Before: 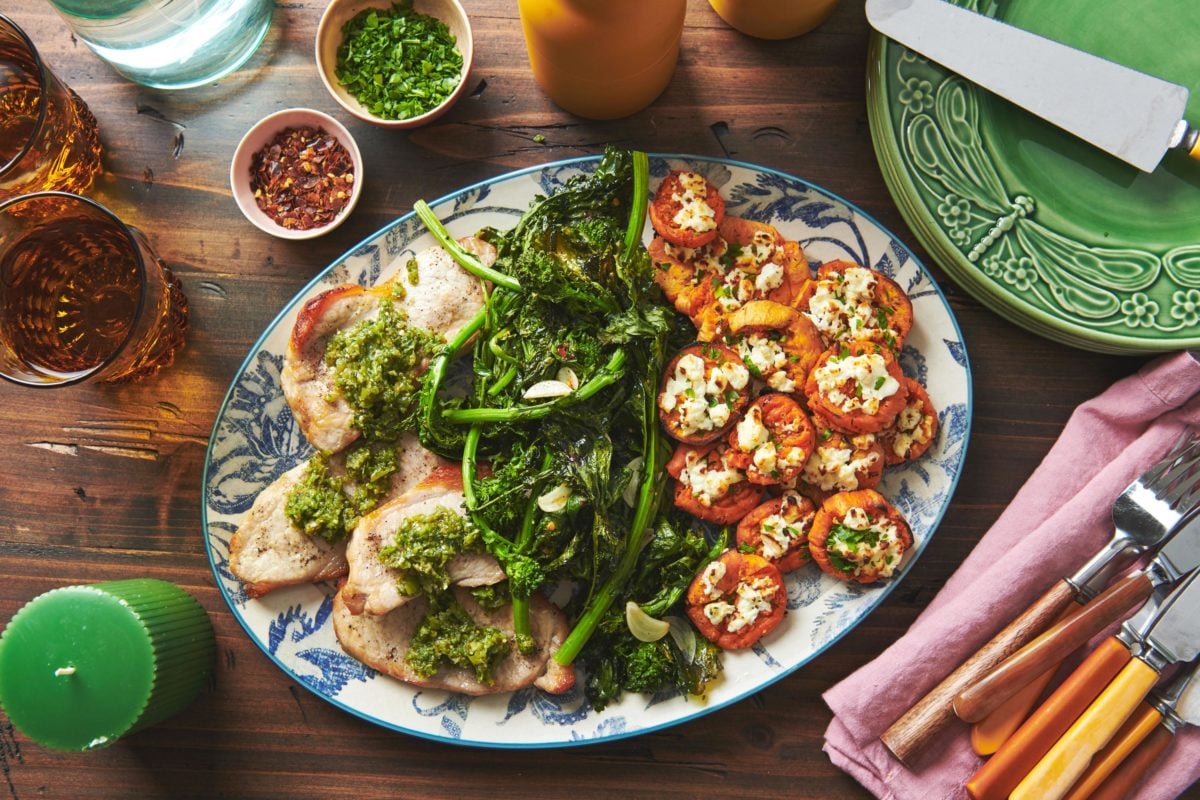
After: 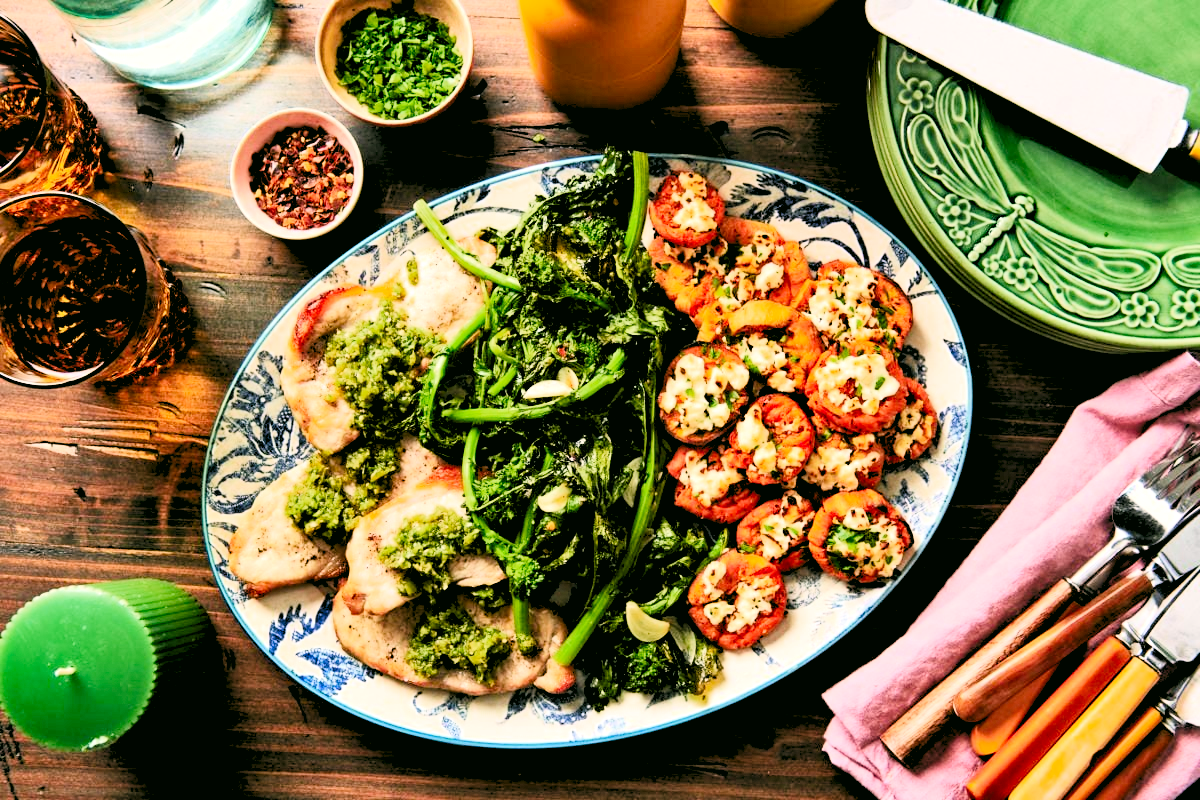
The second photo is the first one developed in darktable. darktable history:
contrast brightness saturation: contrast 0.28
exposure: exposure 0.2 EV, compensate highlight preservation false
shadows and highlights: shadows 49, highlights -41, soften with gaussian
levels: levels [0.093, 0.434, 0.988]
contrast equalizer: y [[0.546, 0.552, 0.554, 0.554, 0.552, 0.546], [0.5 ×6], [0.5 ×6], [0 ×6], [0 ×6]]
tone curve: curves: ch0 [(0, 0) (0.004, 0.001) (0.133, 0.112) (0.325, 0.362) (0.832, 0.893) (1, 1)], color space Lab, linked channels, preserve colors none
color zones: curves: ch0 [(0, 0.444) (0.143, 0.442) (0.286, 0.441) (0.429, 0.441) (0.571, 0.441) (0.714, 0.441) (0.857, 0.442) (1, 0.444)]
color correction: highlights a* 4.02, highlights b* 4.98, shadows a* -7.55, shadows b* 4.98
